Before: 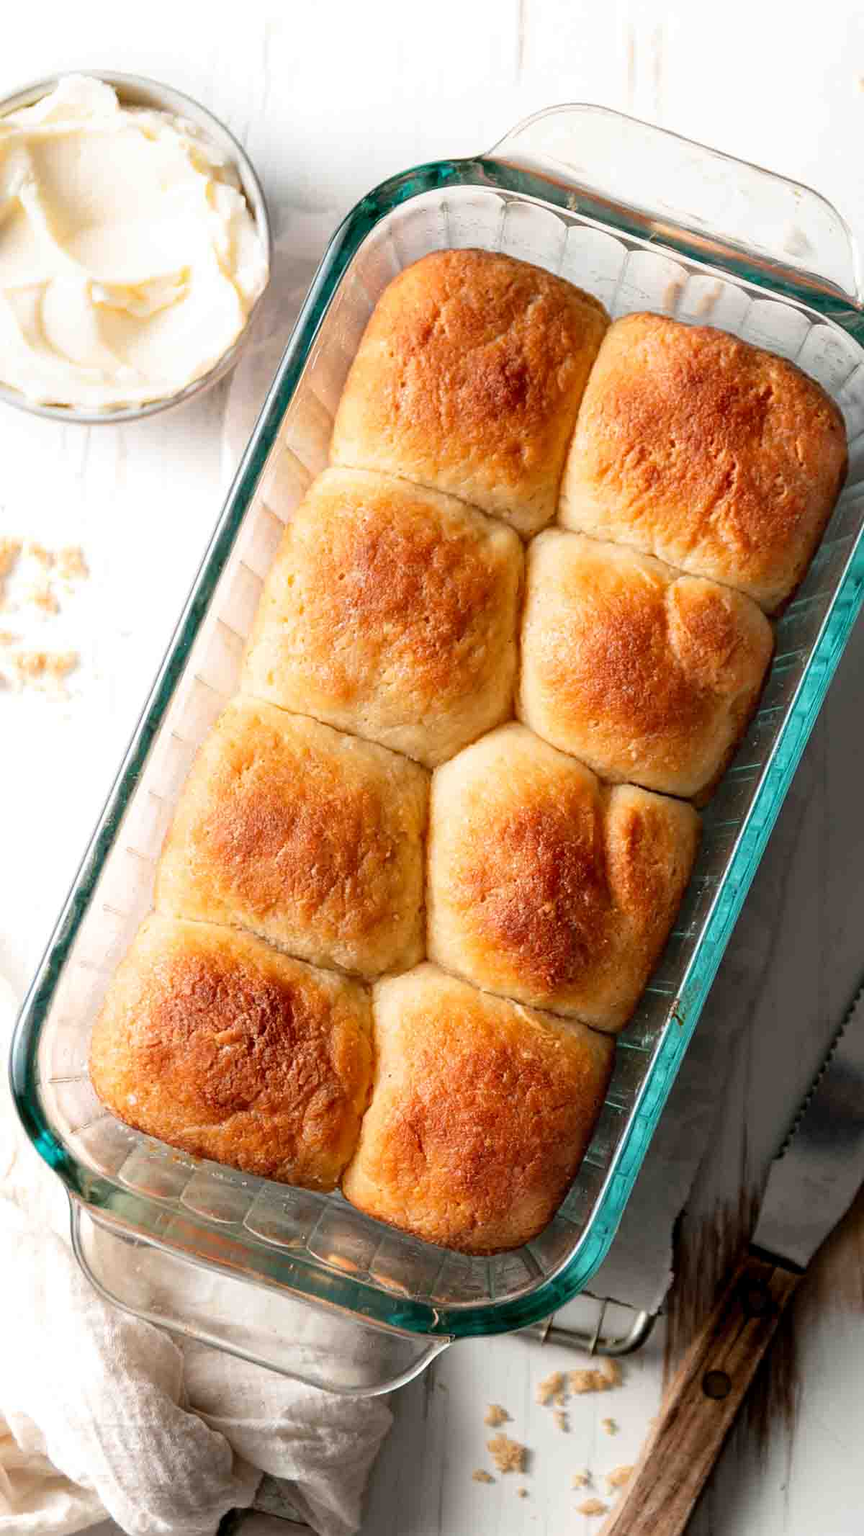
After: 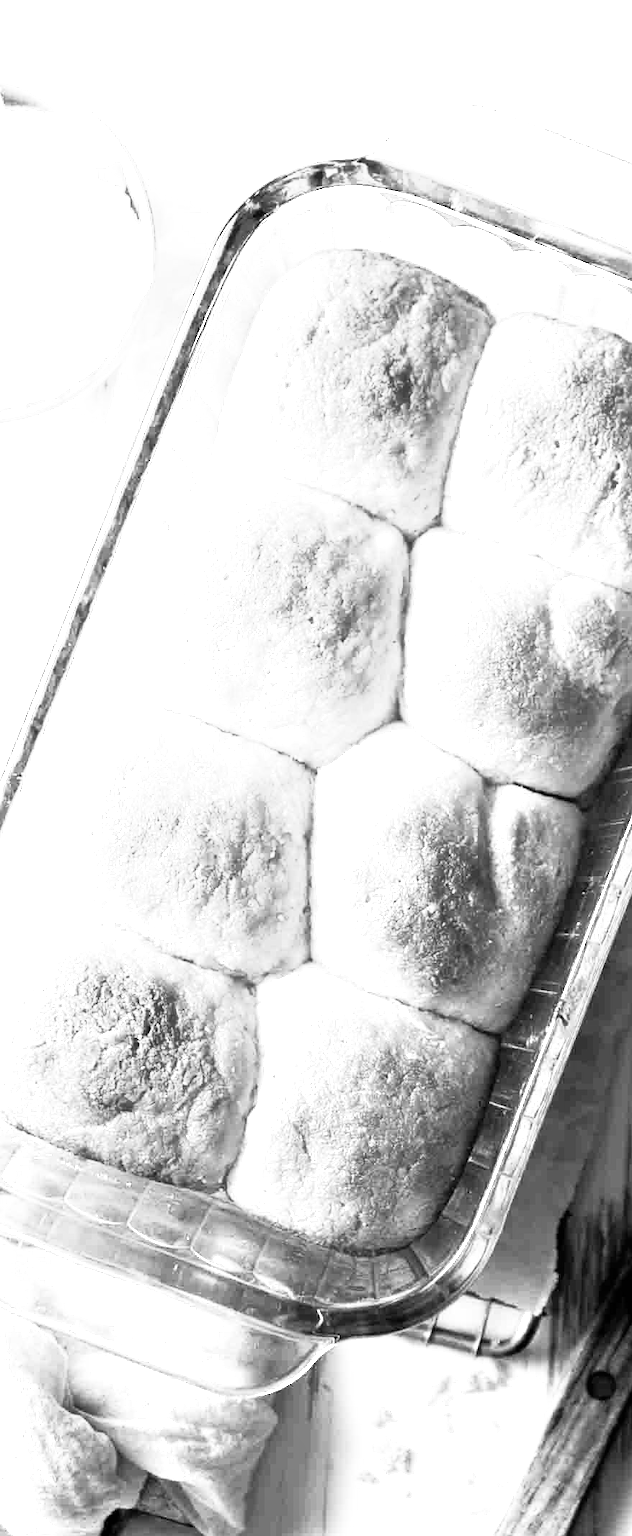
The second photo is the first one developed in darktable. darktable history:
crop: left 13.443%, right 13.31%
monochrome: a 32, b 64, size 2.3, highlights 1
exposure: black level correction 0, exposure 1.379 EV, compensate exposure bias true, compensate highlight preservation false
shadows and highlights: shadows -62.32, white point adjustment -5.22, highlights 61.59
